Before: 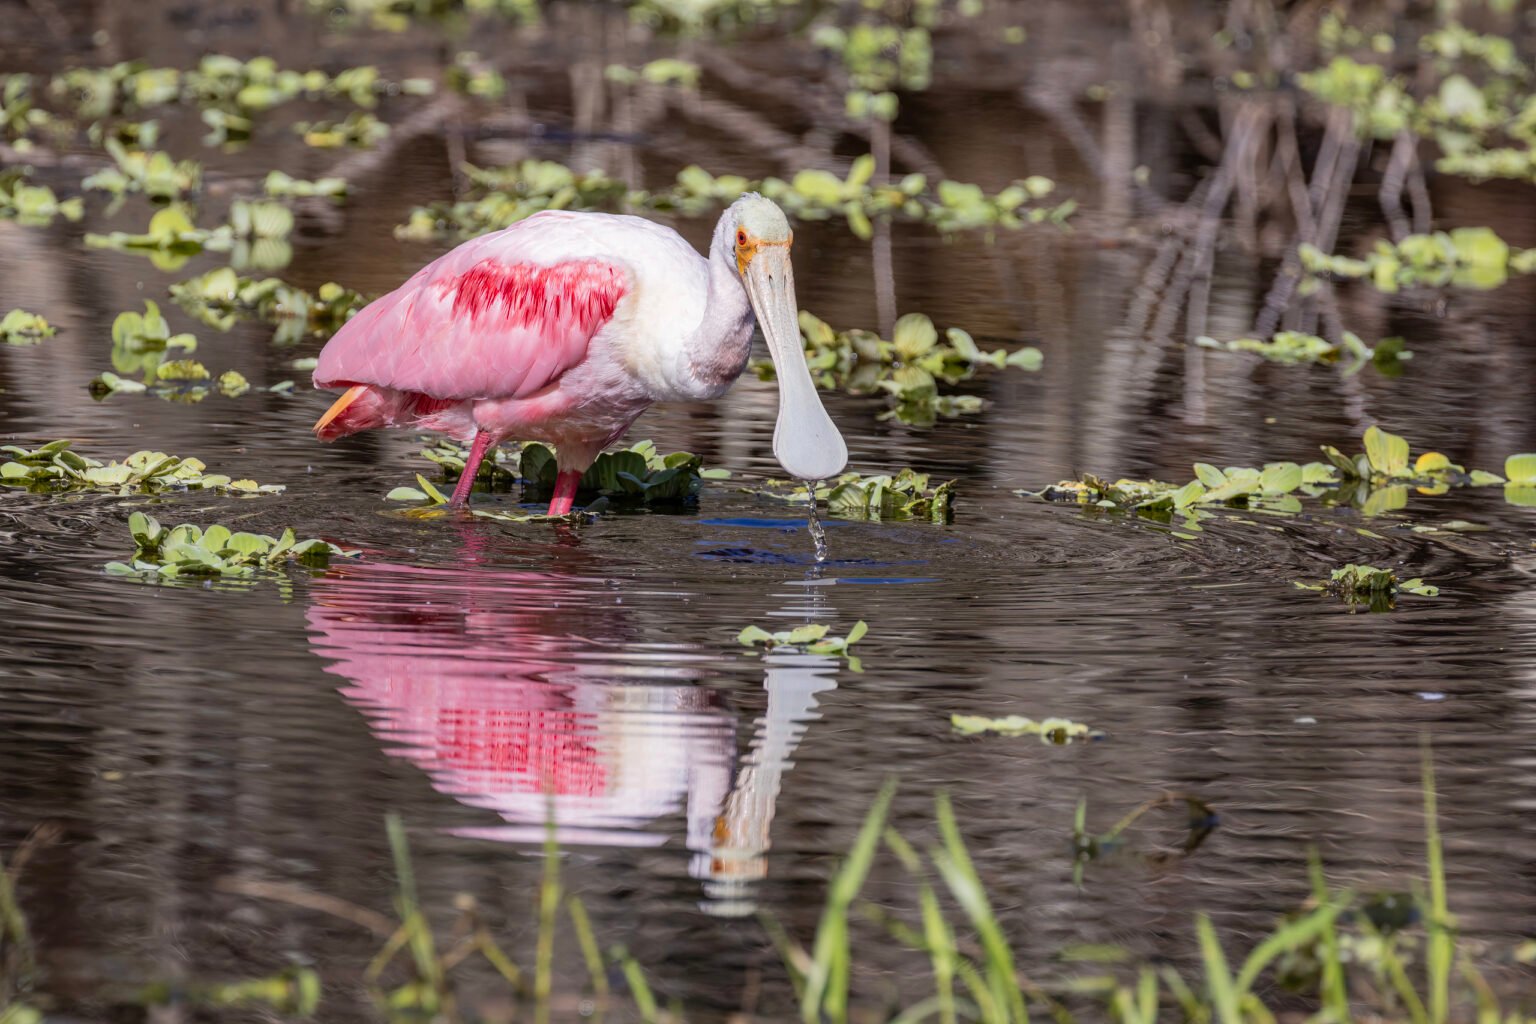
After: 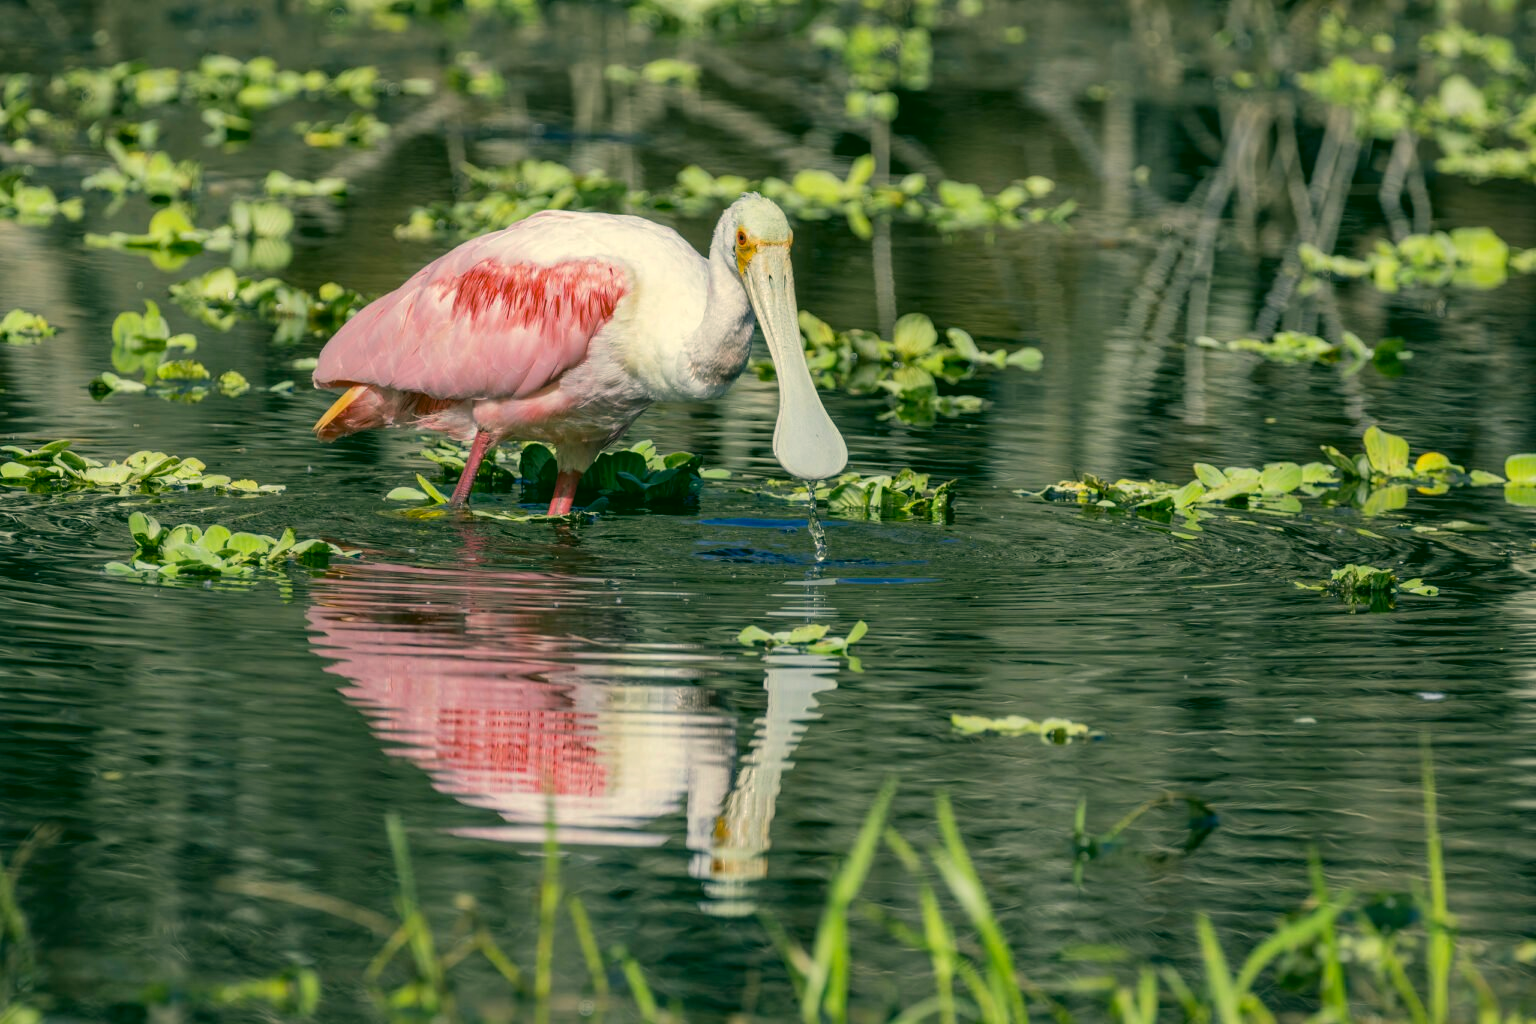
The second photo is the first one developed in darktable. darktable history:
color calibration: illuminant F (fluorescent), F source F9 (Cool White Deluxe 4150 K) – high CRI, x 0.374, y 0.373, temperature 4153.99 K
color correction: highlights a* 5.69, highlights b* 32.86, shadows a* -26.19, shadows b* 4.04
